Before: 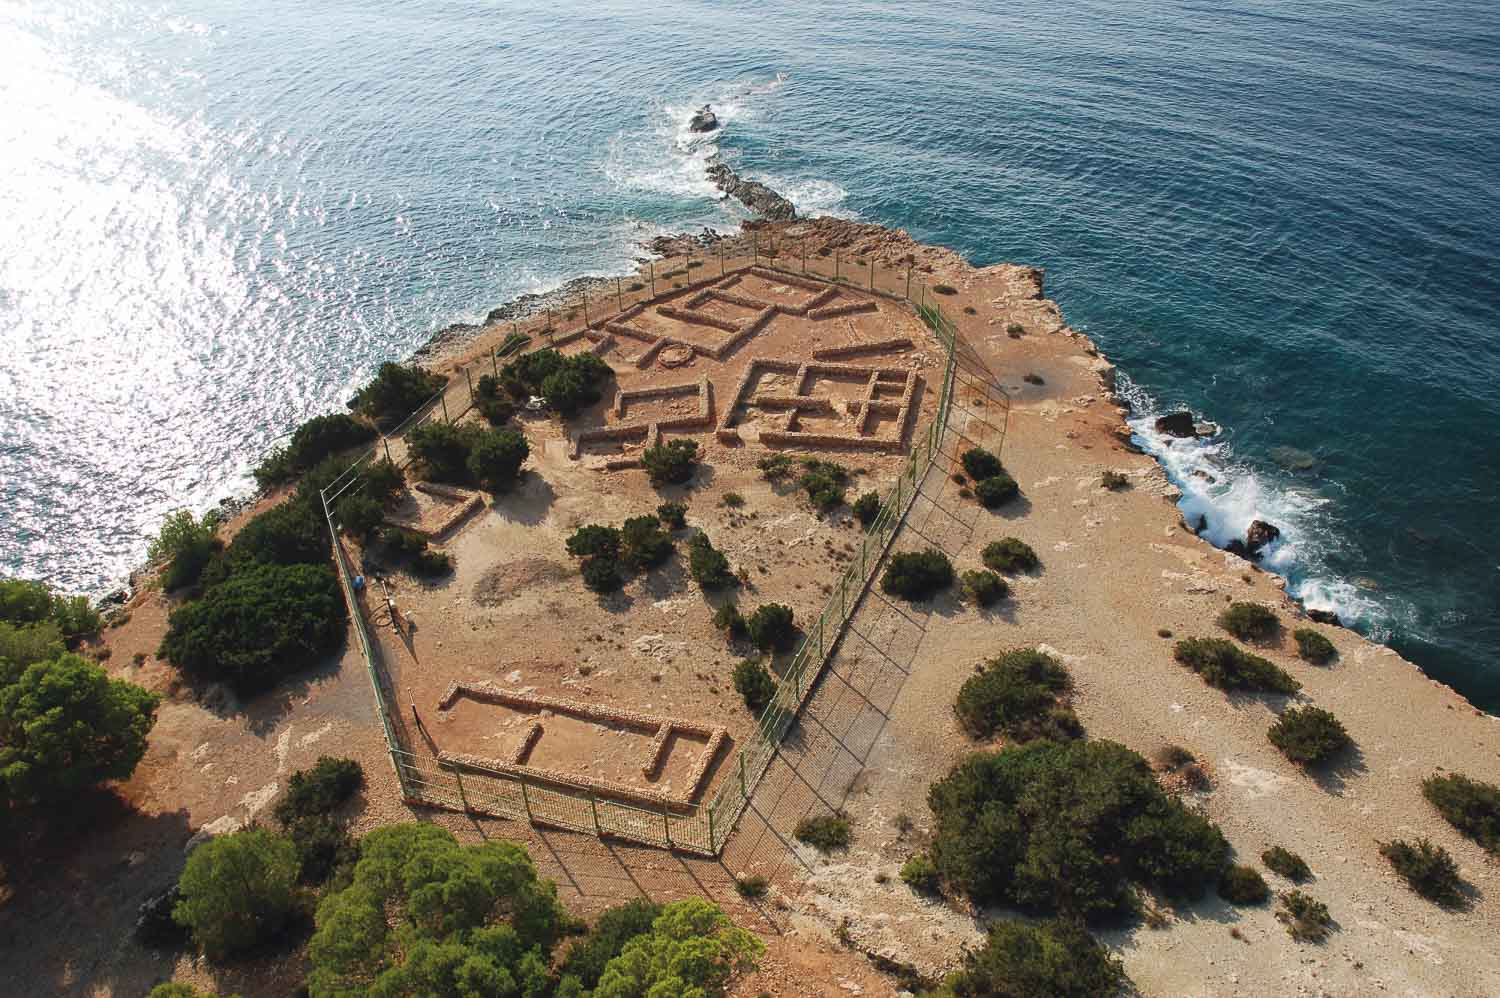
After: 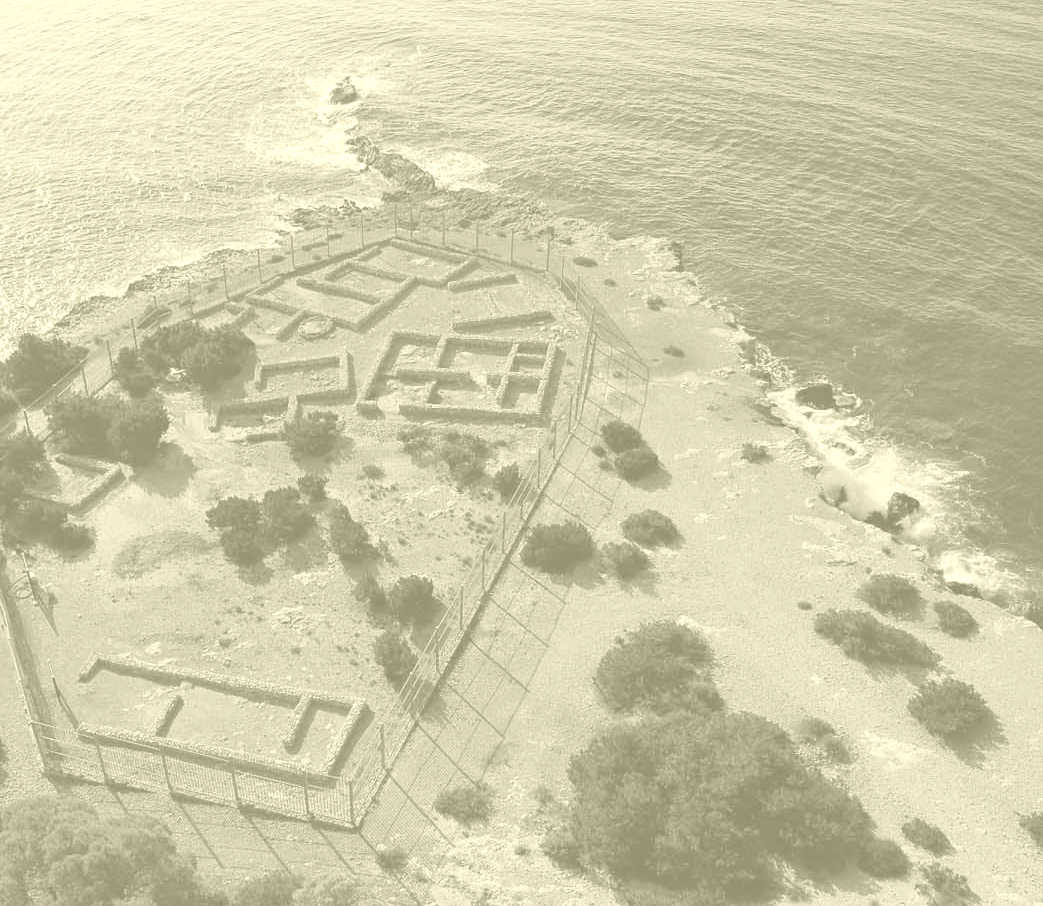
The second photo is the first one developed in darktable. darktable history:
colorize: hue 43.2°, saturation 40%, version 1
crop and rotate: left 24.034%, top 2.838%, right 6.406%, bottom 6.299%
white balance: red 0.988, blue 1.017
